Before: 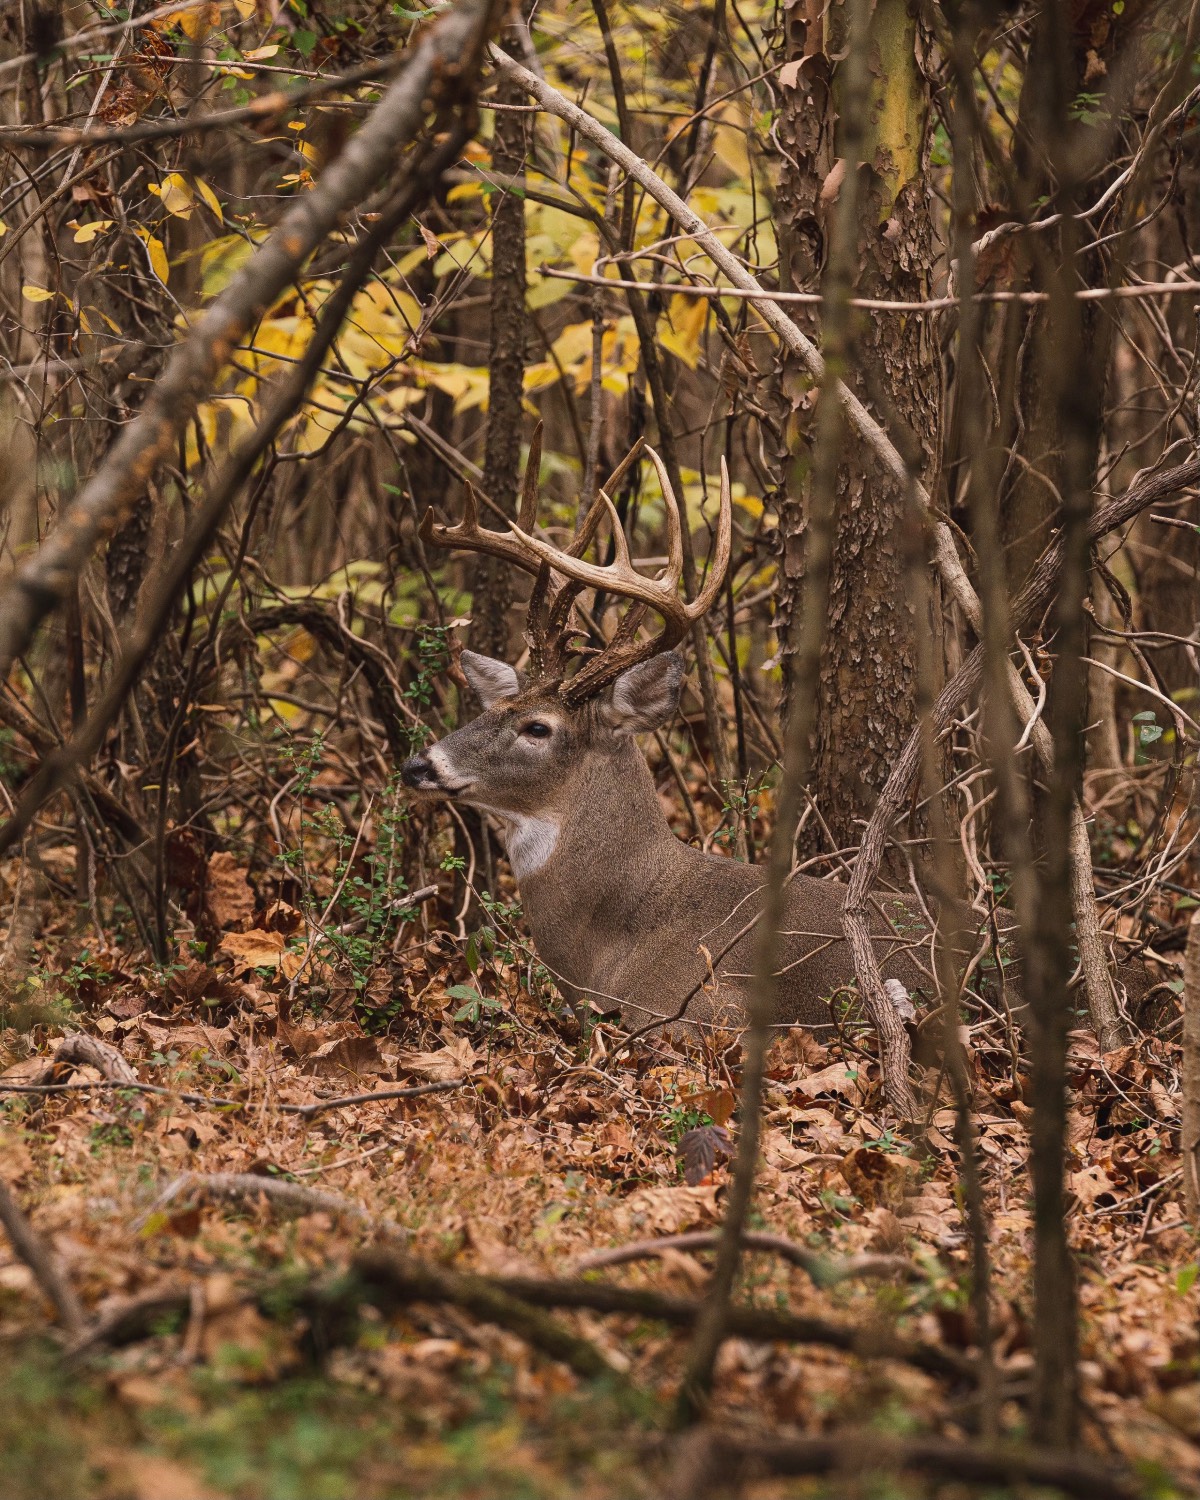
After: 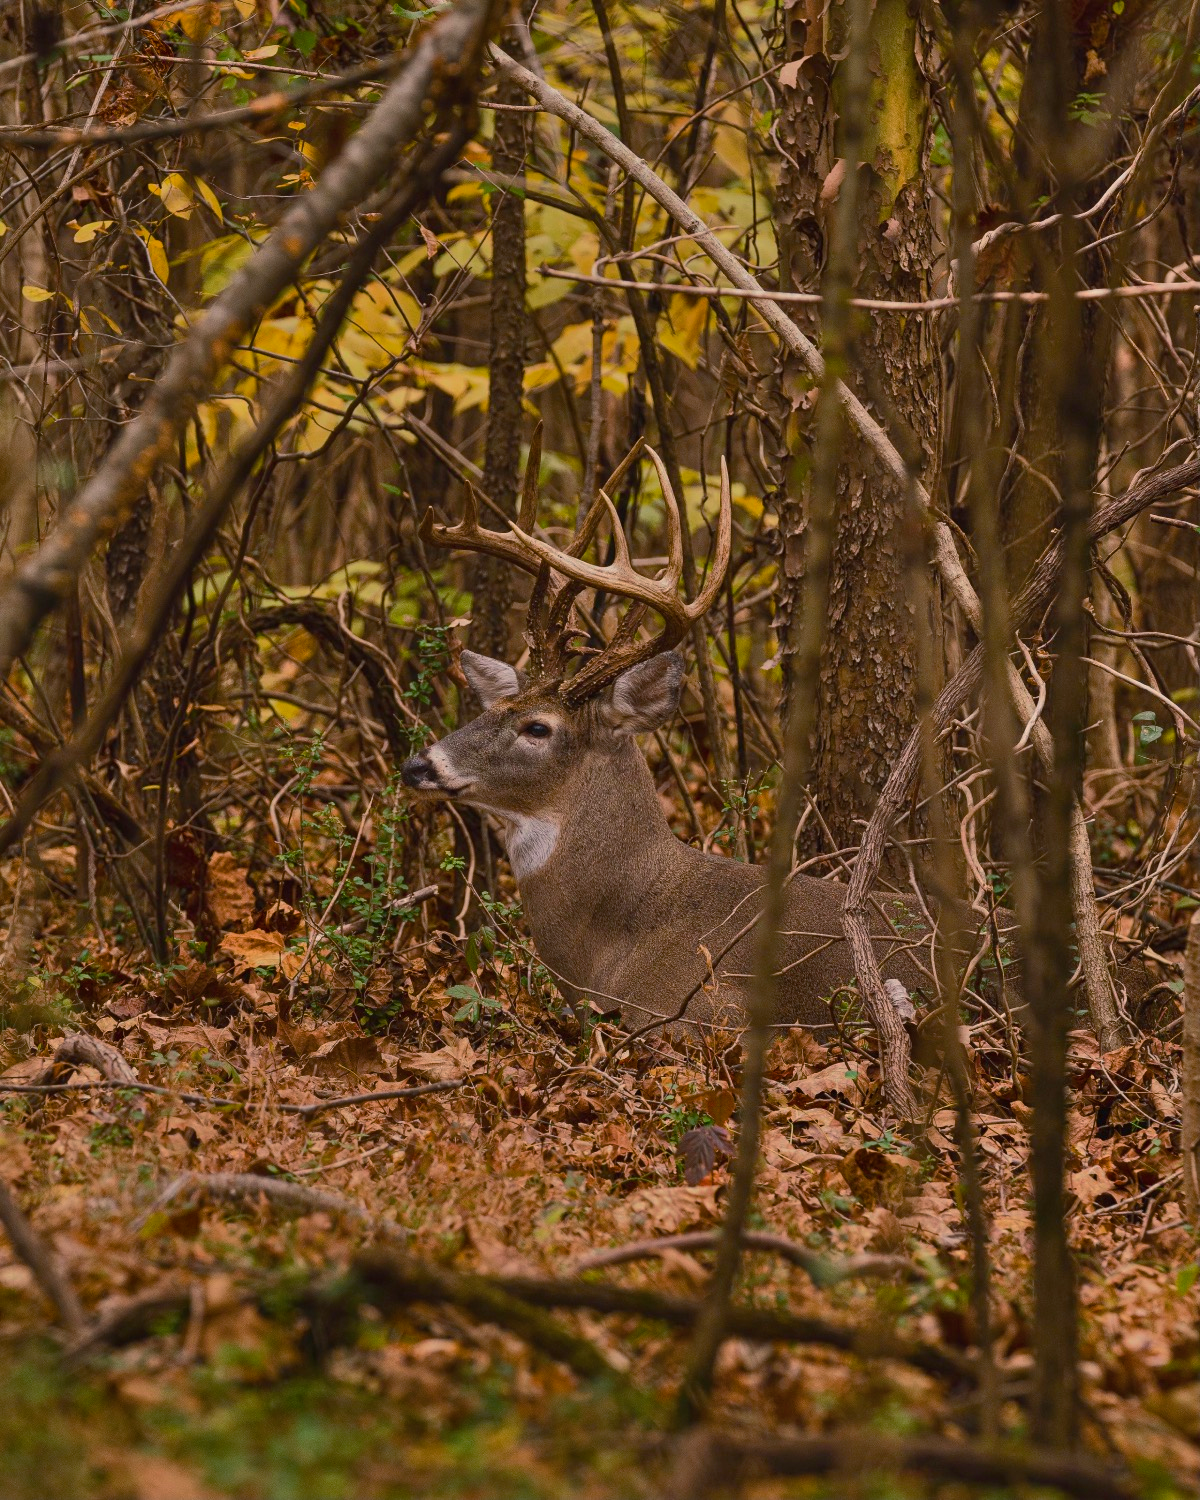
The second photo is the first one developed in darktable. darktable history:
color balance rgb: perceptual saturation grading › global saturation 20%, perceptual saturation grading › highlights -14.224%, perceptual saturation grading › shadows 49.94%, global vibrance 20%
shadows and highlights: low approximation 0.01, soften with gaussian
tone curve: curves: ch0 [(0, 0) (0.91, 0.76) (0.997, 0.913)], preserve colors none
